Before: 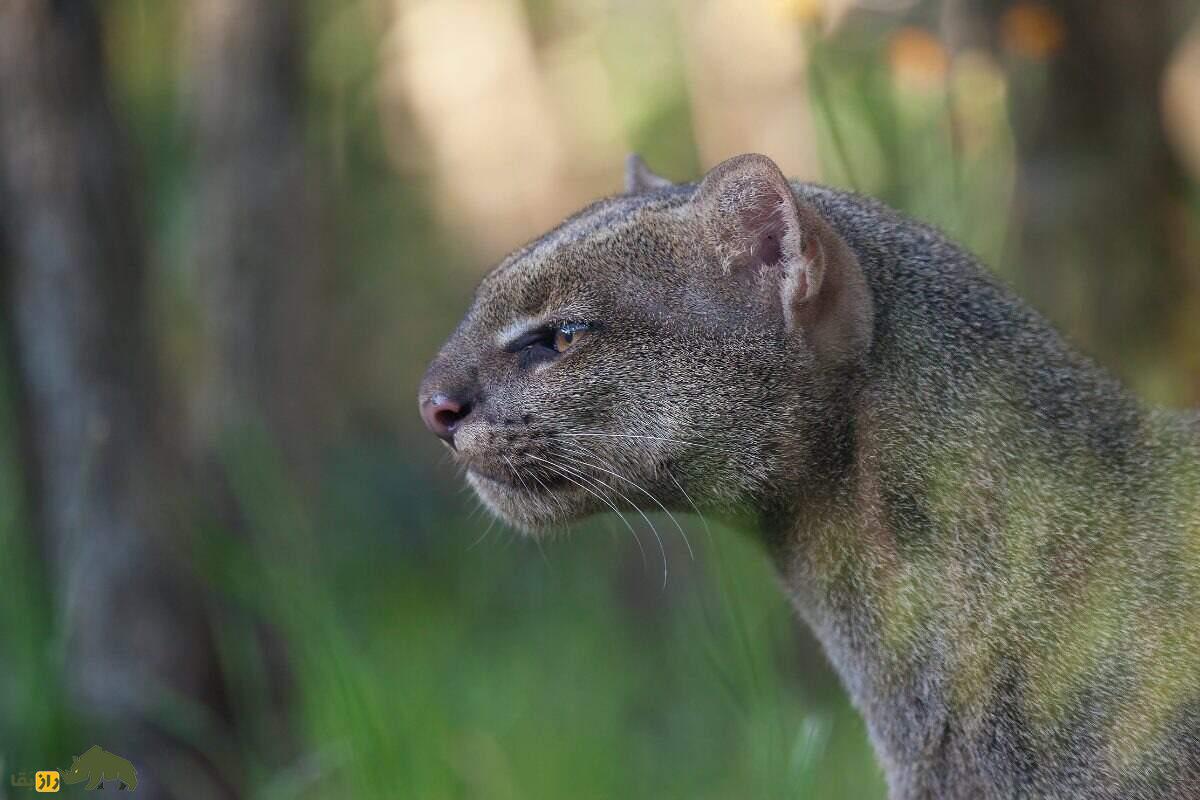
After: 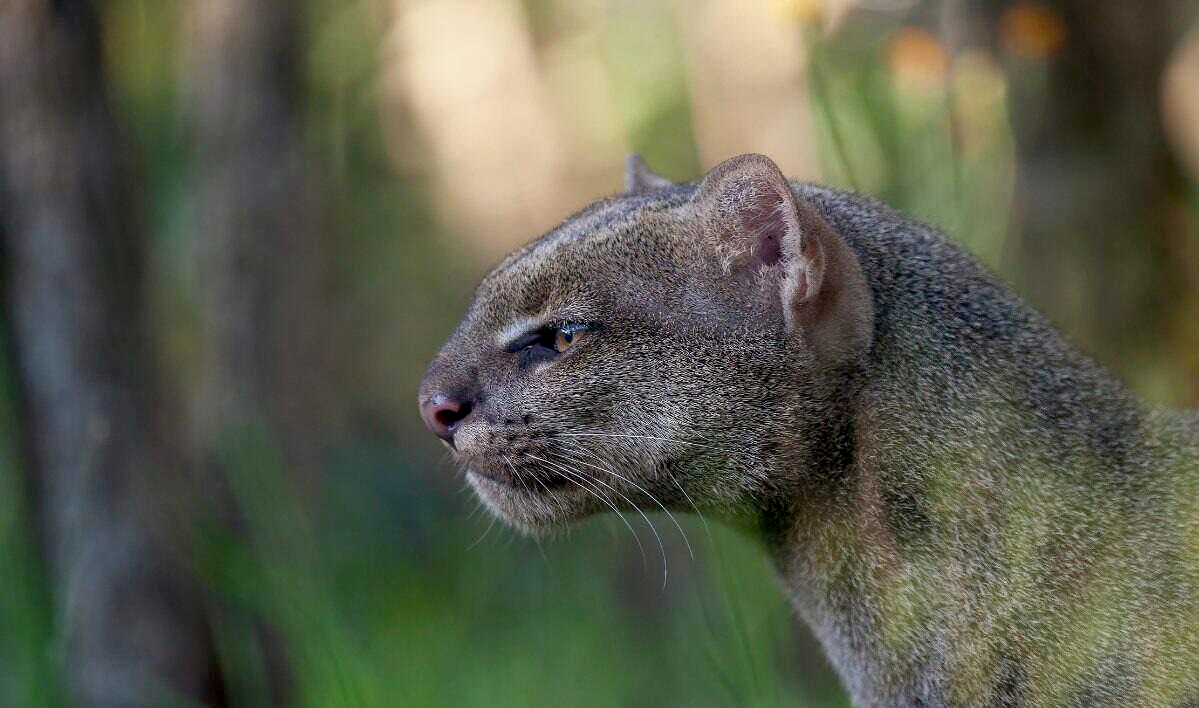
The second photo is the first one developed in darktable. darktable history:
crop and rotate: top 0%, bottom 11.49%
exposure: black level correction 0.012, compensate highlight preservation false
